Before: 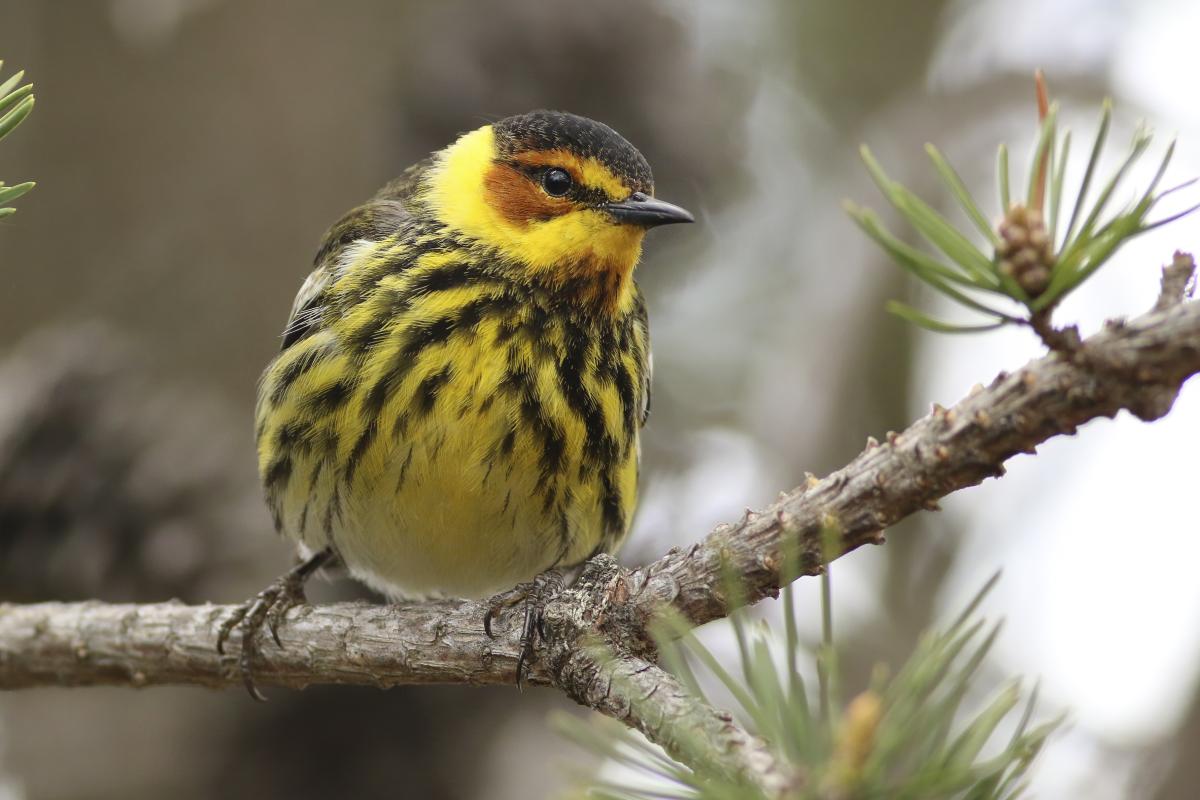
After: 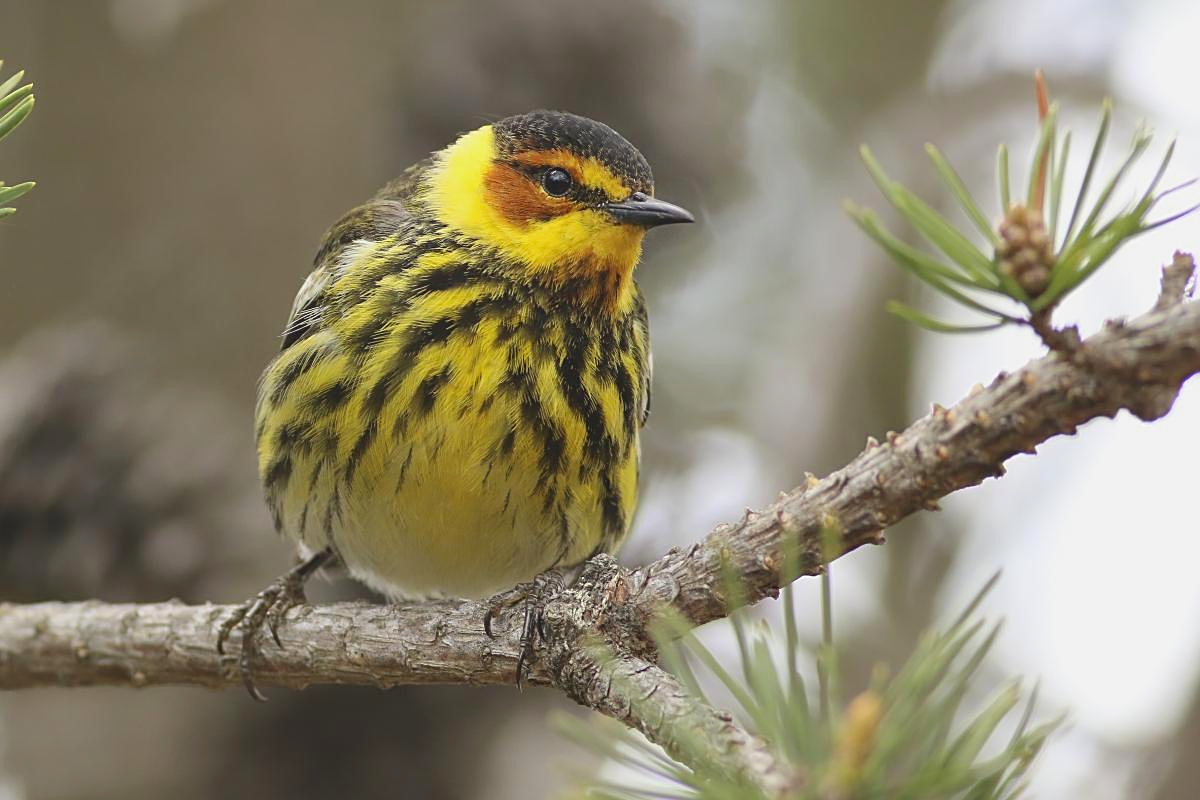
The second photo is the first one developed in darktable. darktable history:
contrast brightness saturation: contrast -0.1, brightness 0.05, saturation 0.08
bloom: size 3%, threshold 100%, strength 0%
sharpen: on, module defaults
fill light: on, module defaults
